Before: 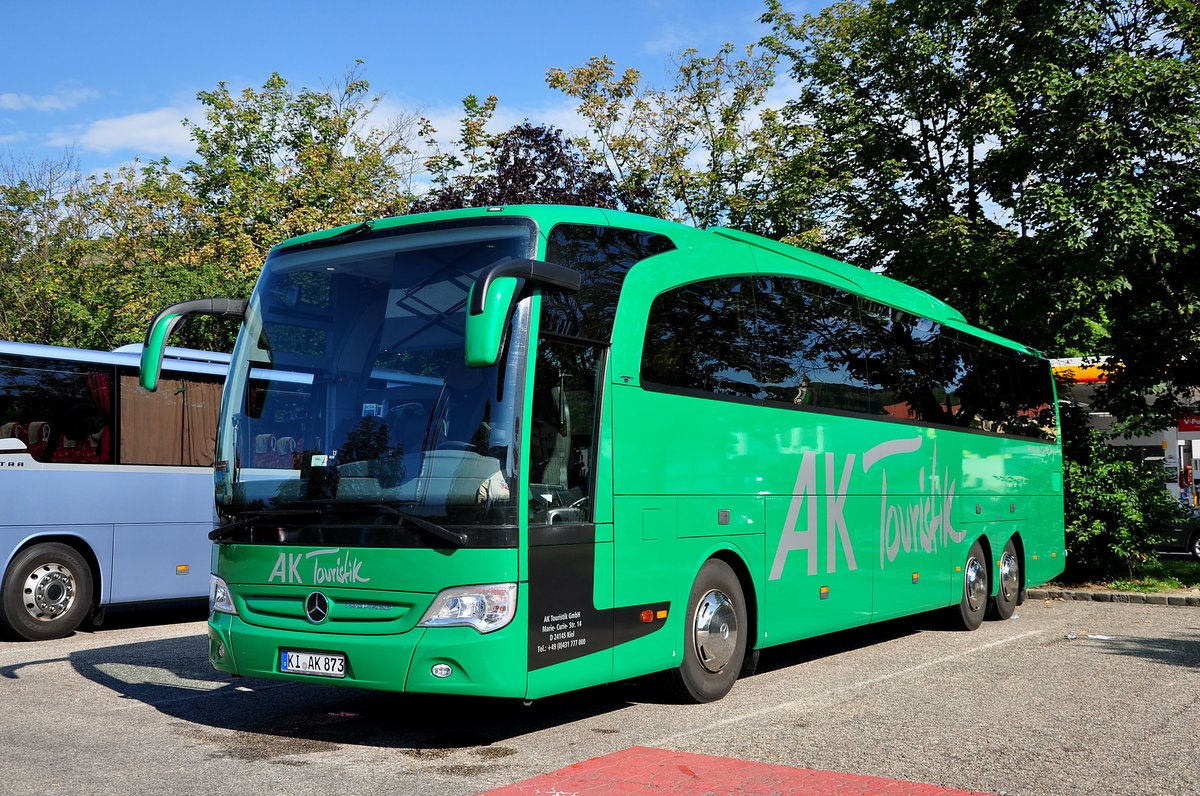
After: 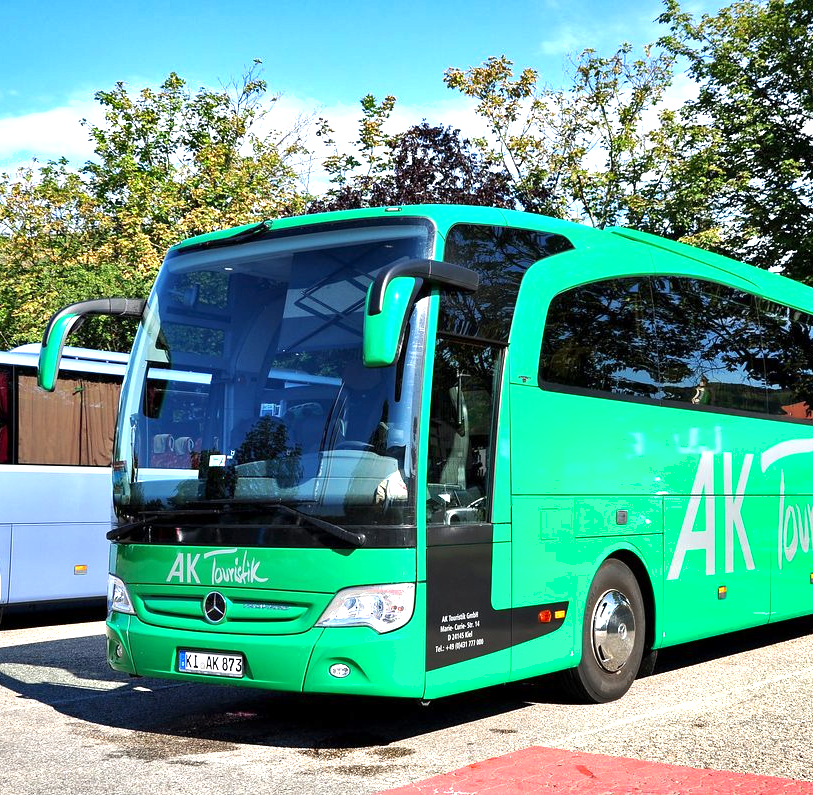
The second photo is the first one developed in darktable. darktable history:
exposure: exposure 1.089 EV, compensate highlight preservation false
crop and rotate: left 8.545%, right 23.648%
shadows and highlights: soften with gaussian
